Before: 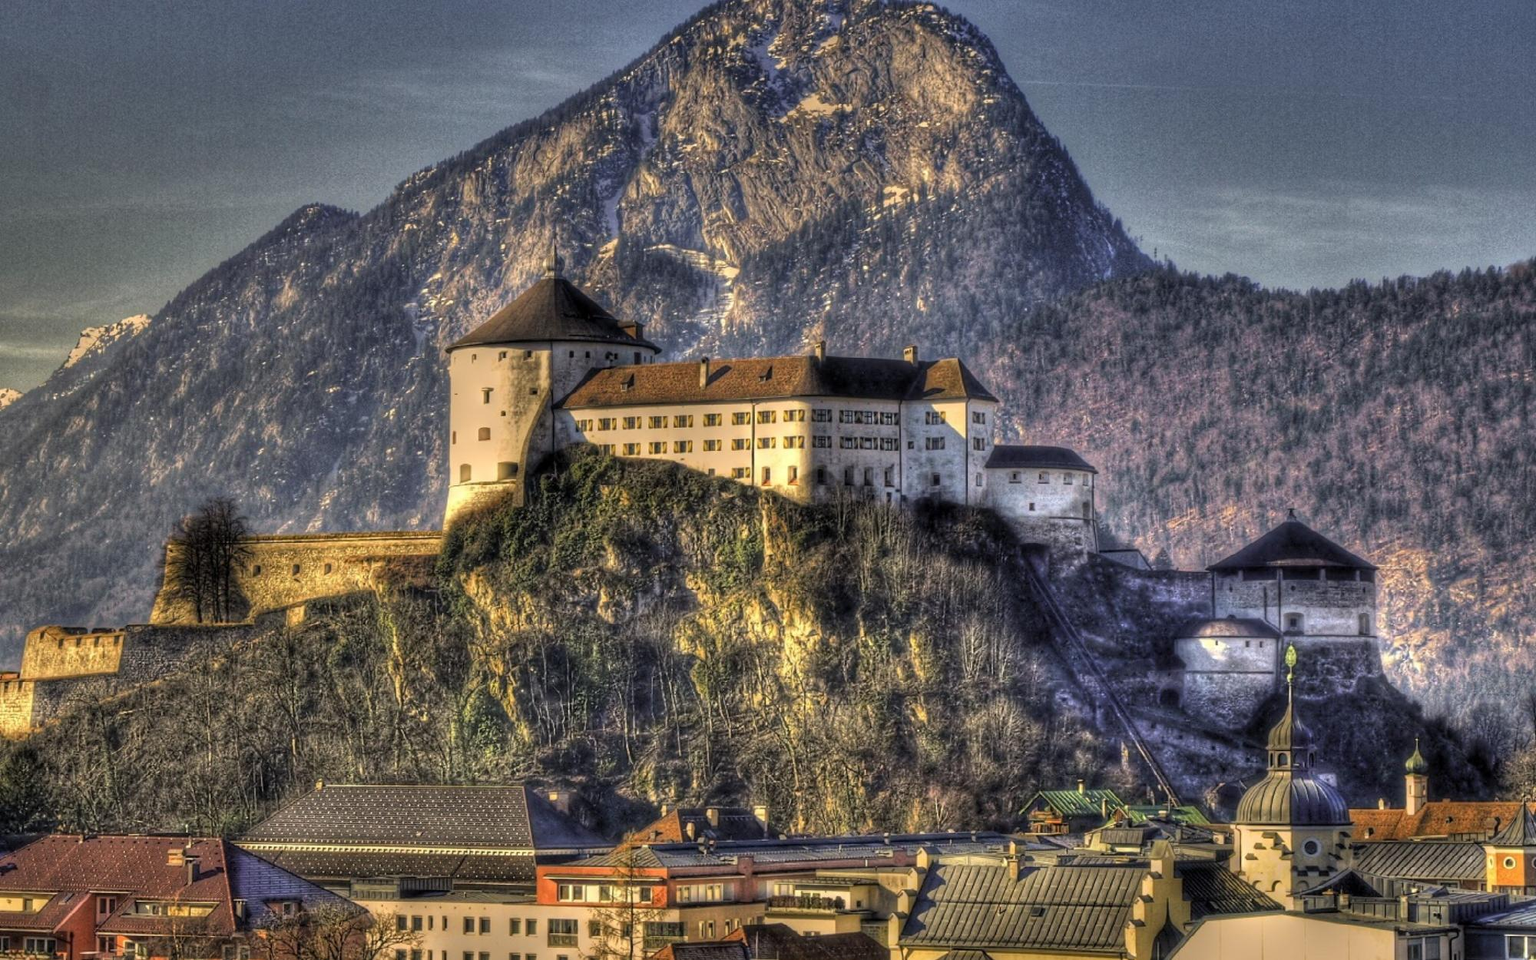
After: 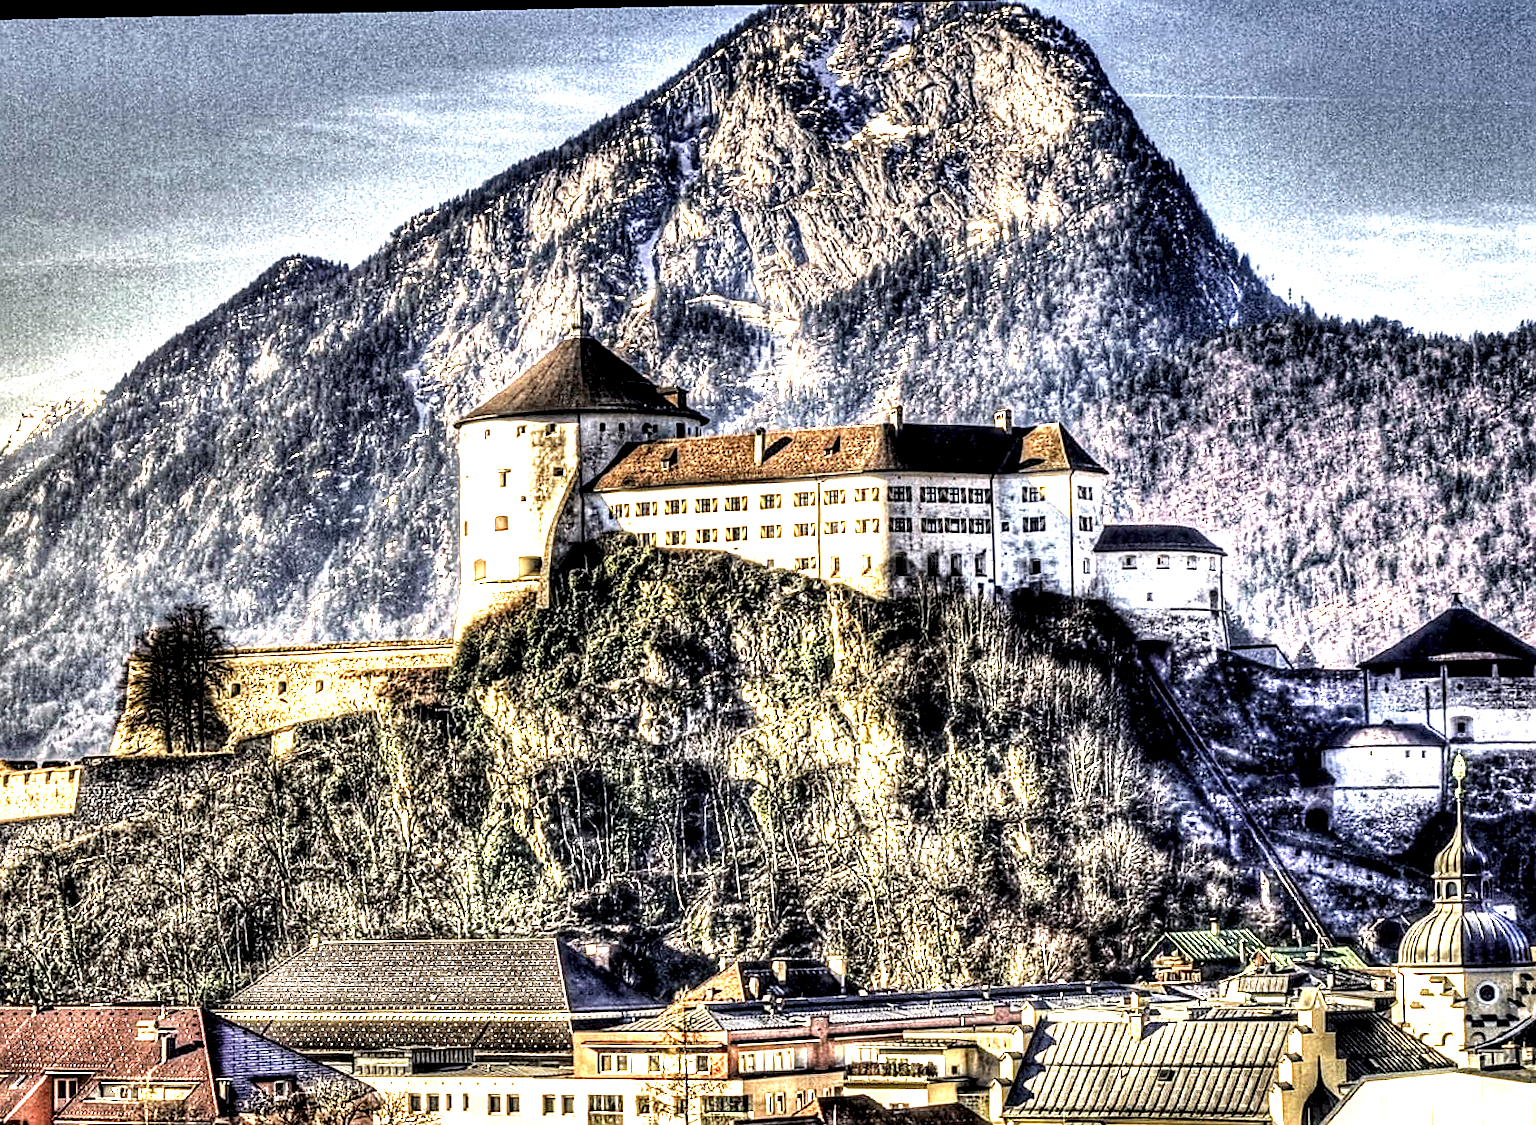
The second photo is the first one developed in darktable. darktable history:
local contrast: highlights 118%, shadows 44%, detail 292%
exposure: black level correction 0, exposure 1.199 EV, compensate exposure bias true, compensate highlight preservation false
sharpen: on, module defaults
crop and rotate: angle 1.11°, left 4.429%, top 1.142%, right 11.89%, bottom 2.612%
